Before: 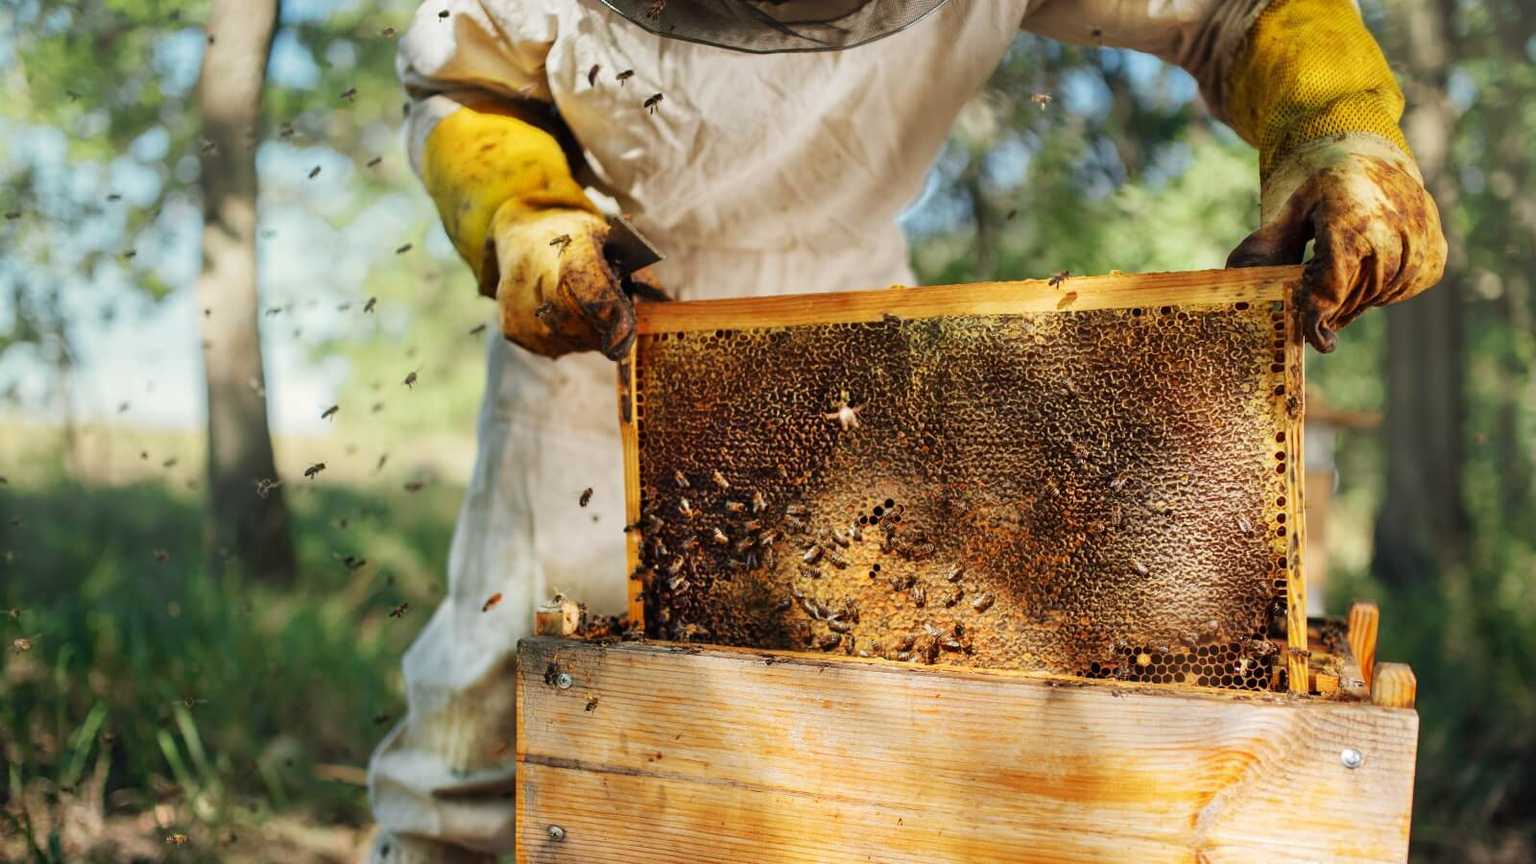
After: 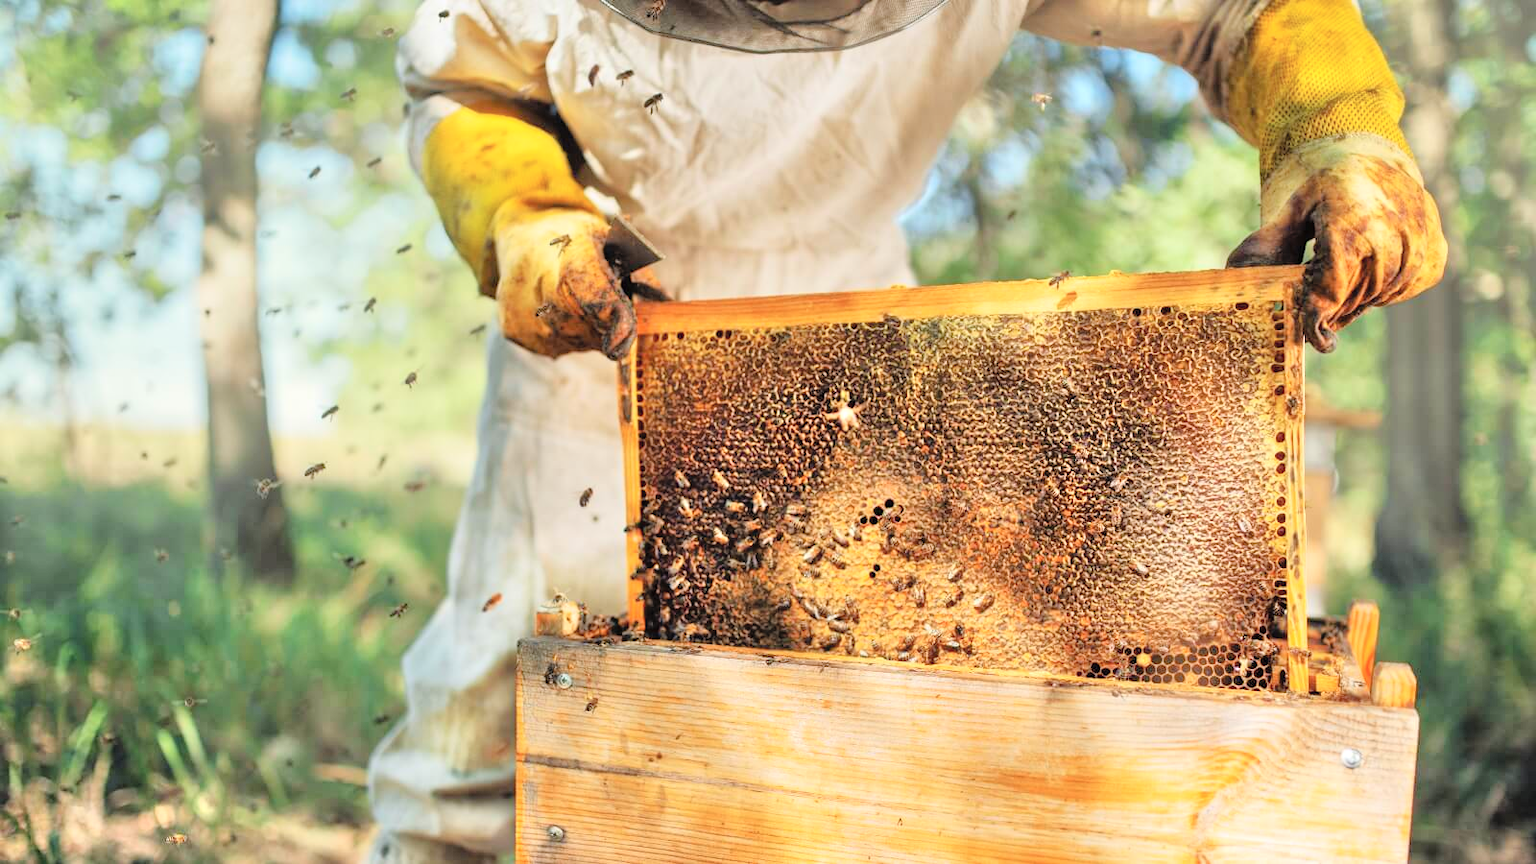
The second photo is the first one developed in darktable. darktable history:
contrast brightness saturation: contrast 0.14, brightness 0.21
tone equalizer: -7 EV 0.15 EV, -6 EV 0.6 EV, -5 EV 1.15 EV, -4 EV 1.33 EV, -3 EV 1.15 EV, -2 EV 0.6 EV, -1 EV 0.15 EV, mask exposure compensation -0.5 EV
